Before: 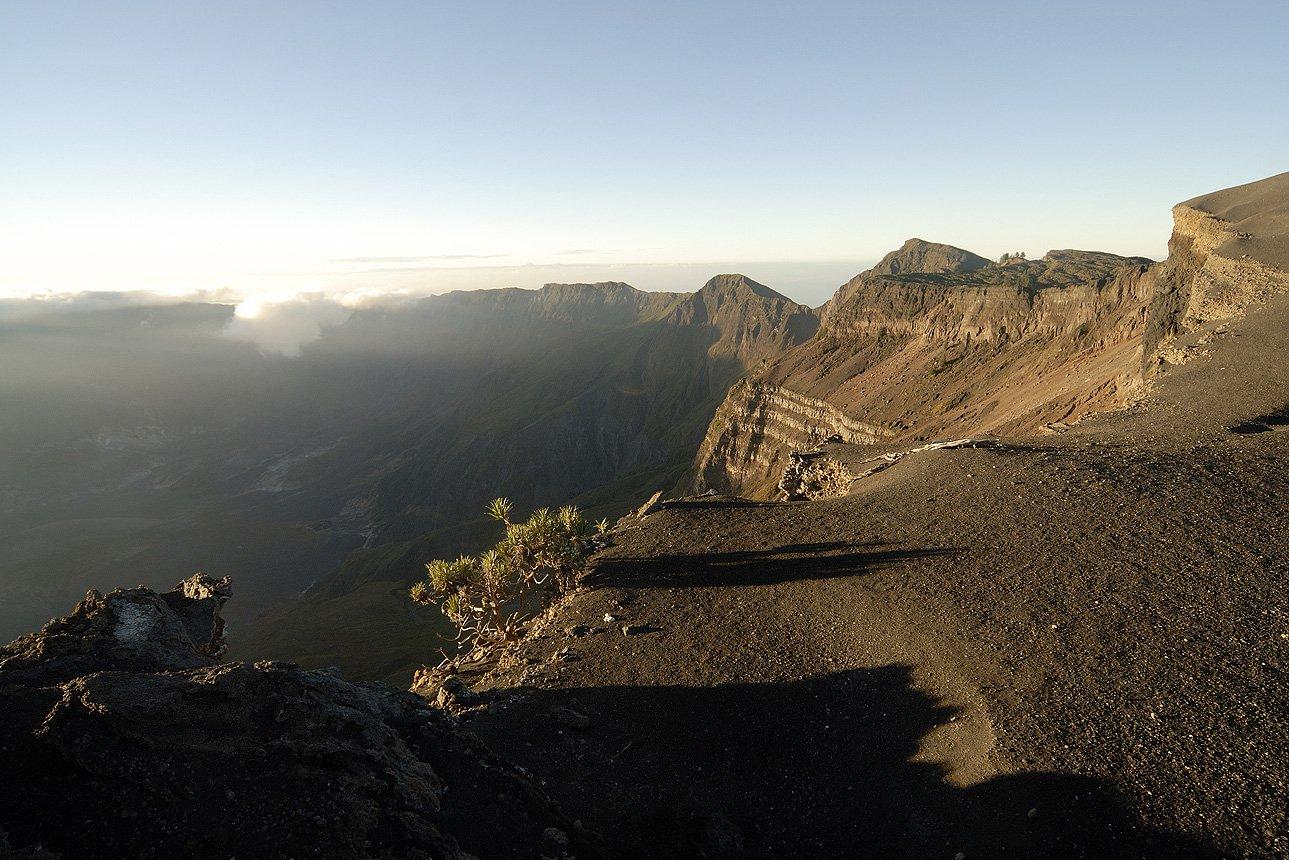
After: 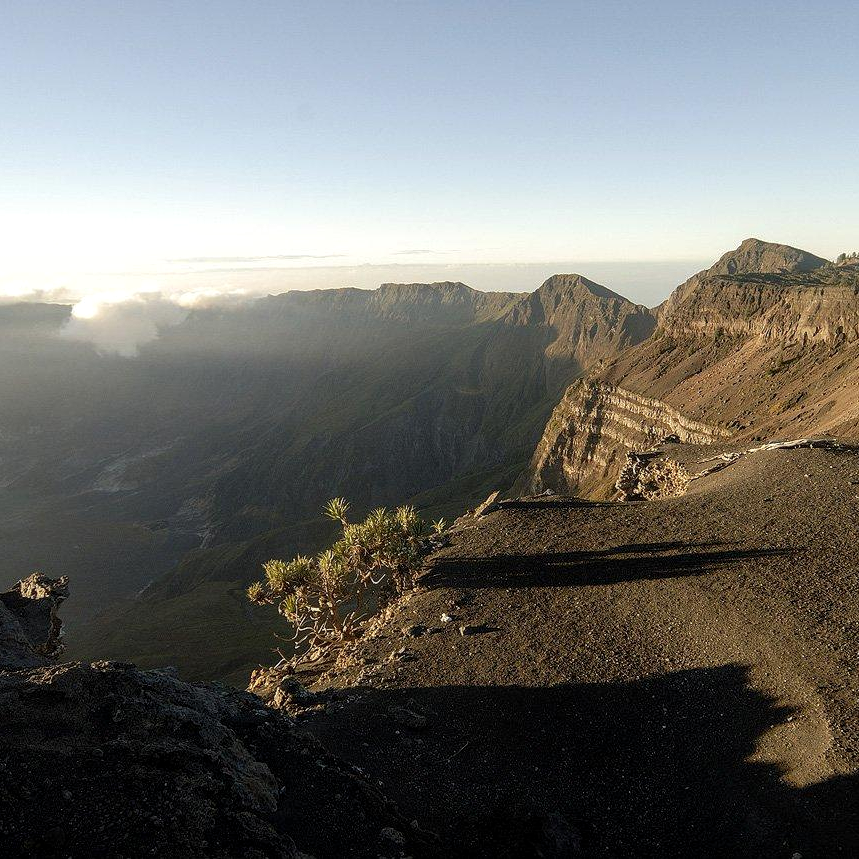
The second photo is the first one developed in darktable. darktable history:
local contrast: on, module defaults
crop and rotate: left 12.648%, right 20.685%
